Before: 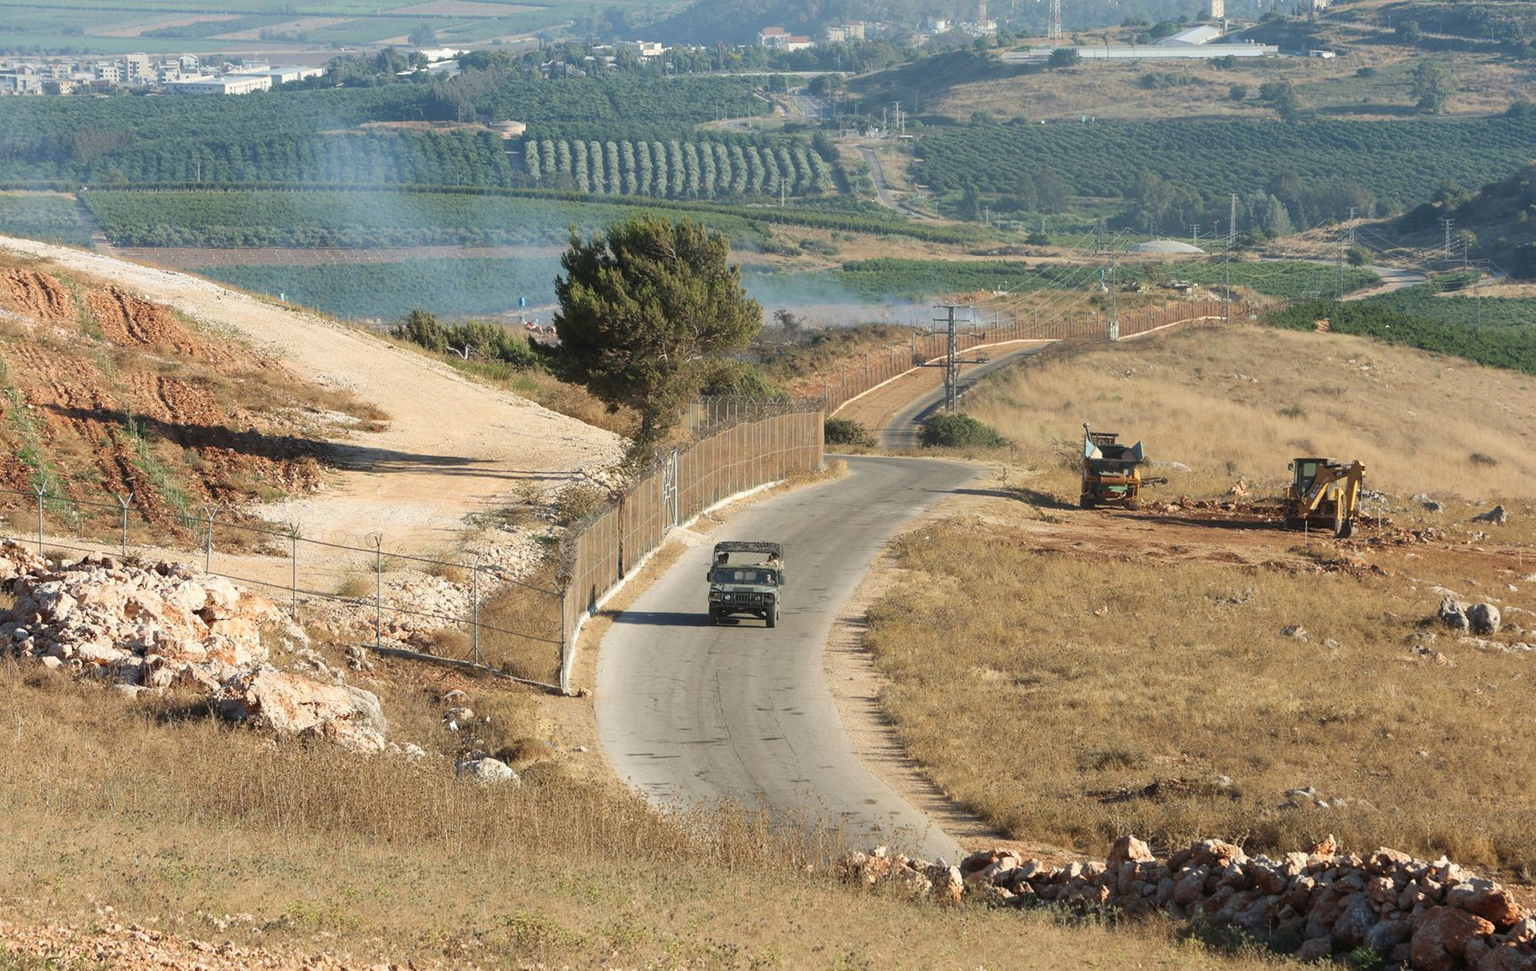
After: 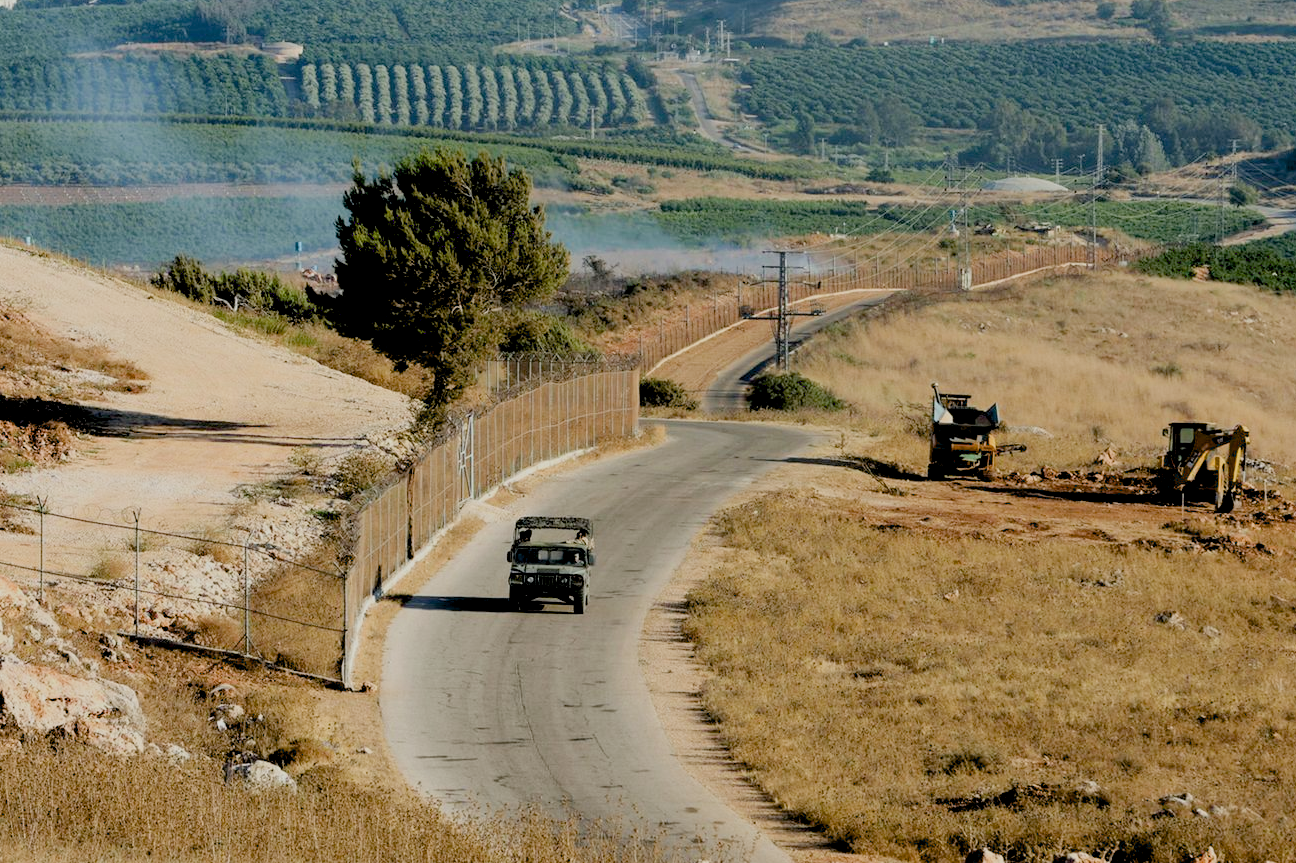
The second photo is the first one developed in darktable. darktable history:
exposure: black level correction 0.047, exposure 0.013 EV, compensate highlight preservation false
crop: left 16.768%, top 8.653%, right 8.362%, bottom 12.485%
filmic rgb: black relative exposure -7.65 EV, white relative exposure 4.56 EV, hardness 3.61
